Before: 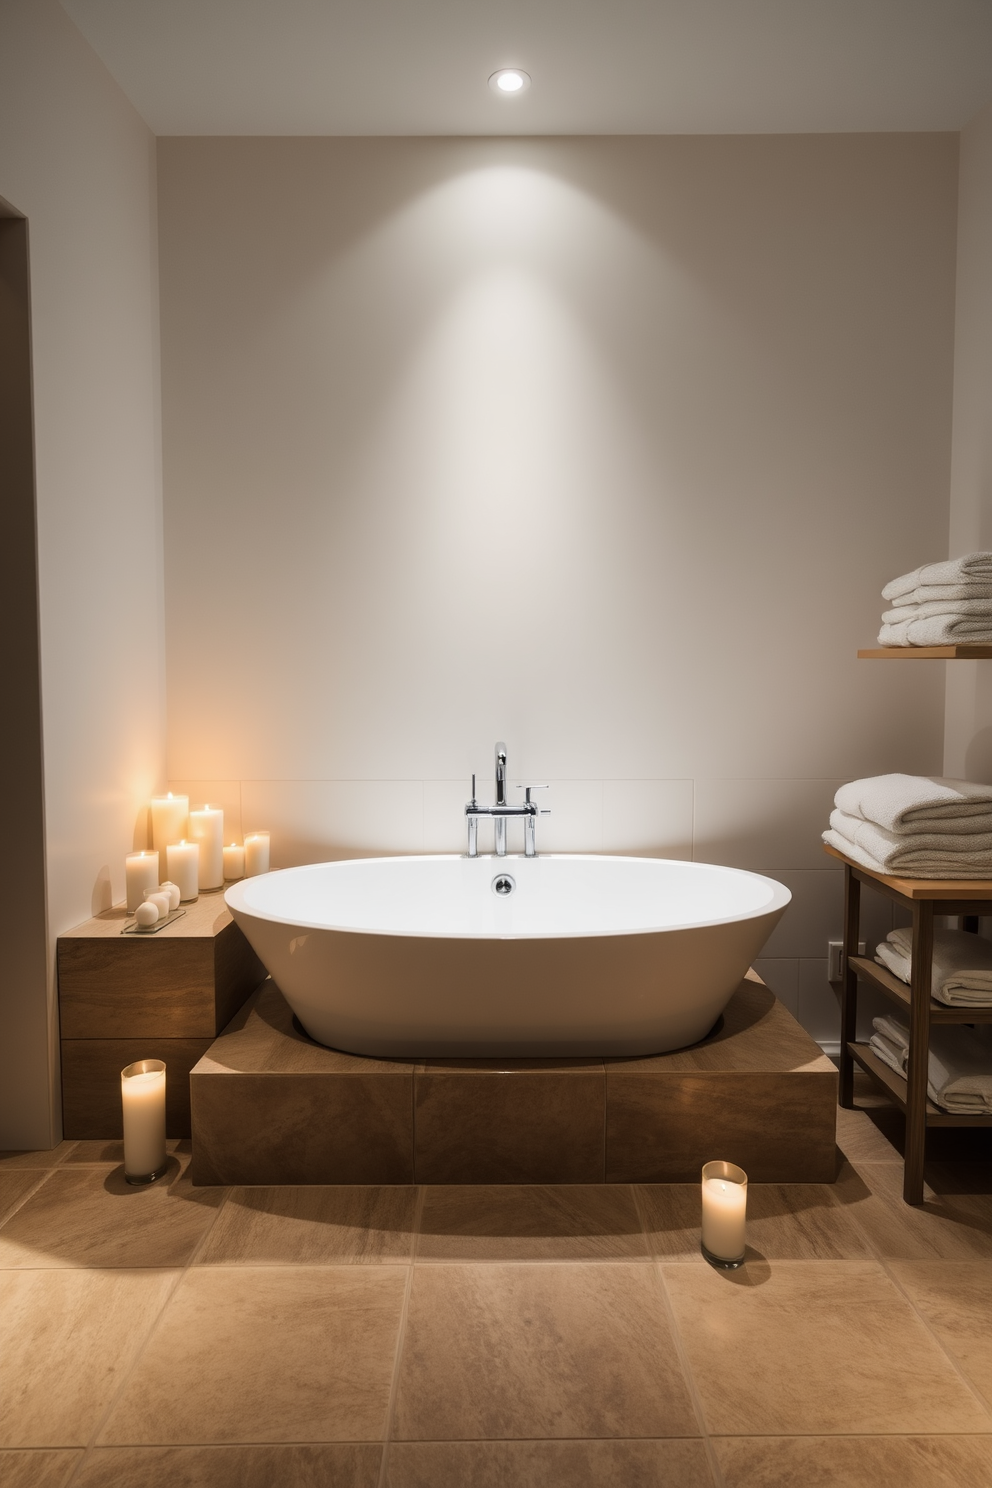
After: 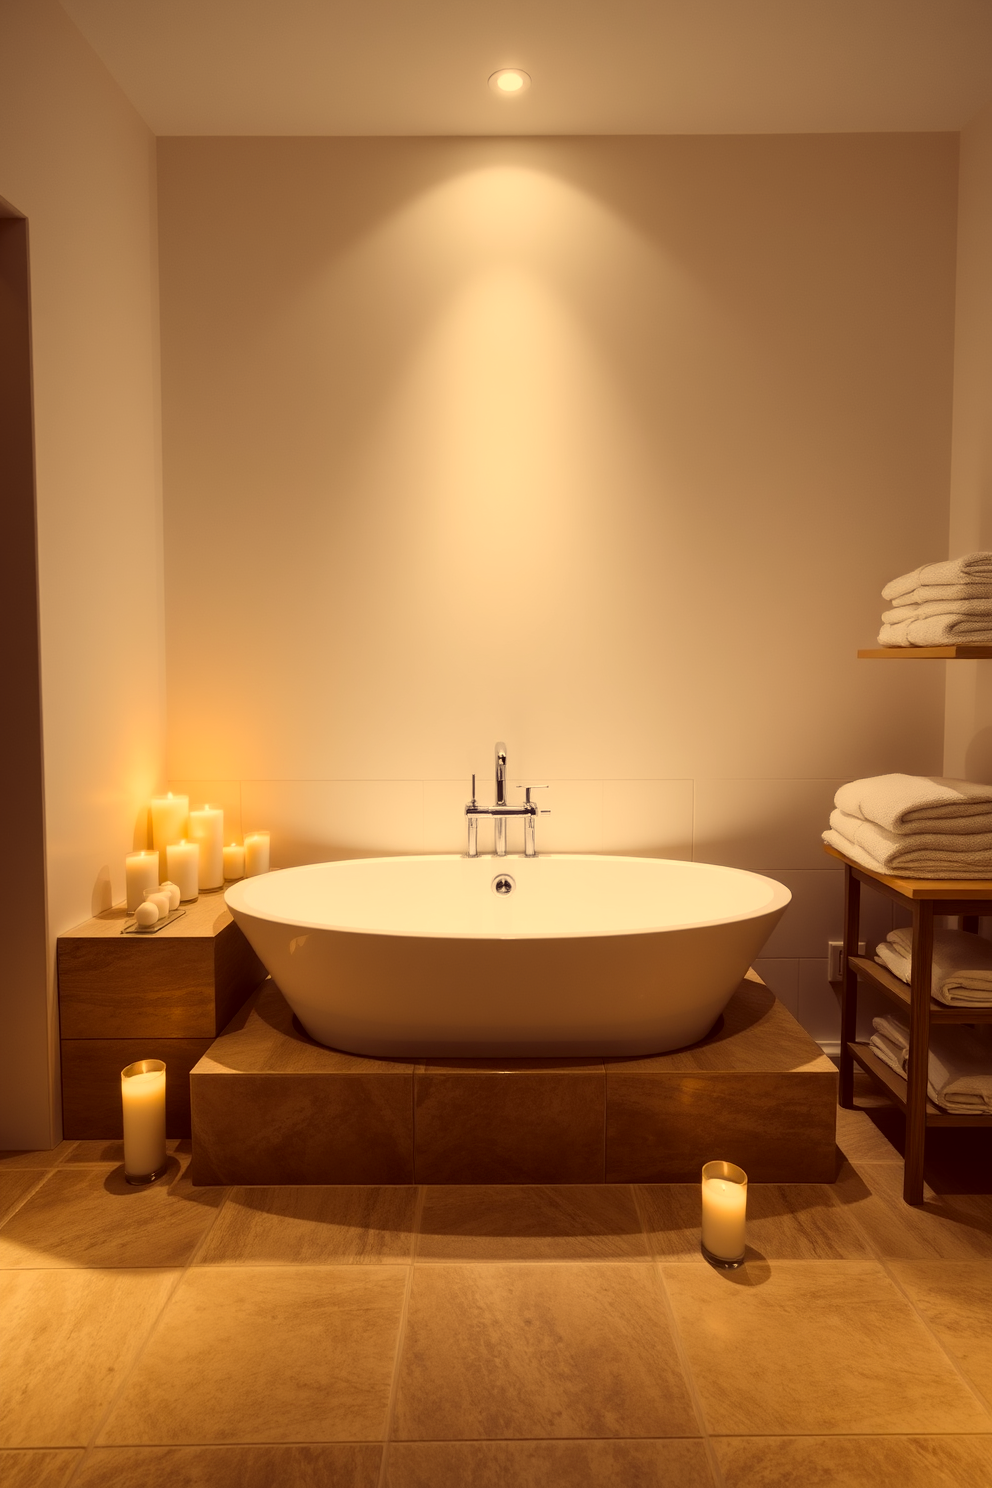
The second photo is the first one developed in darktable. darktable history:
color correction: highlights a* 10.04, highlights b* 38.82, shadows a* 14.2, shadows b* 3.67
